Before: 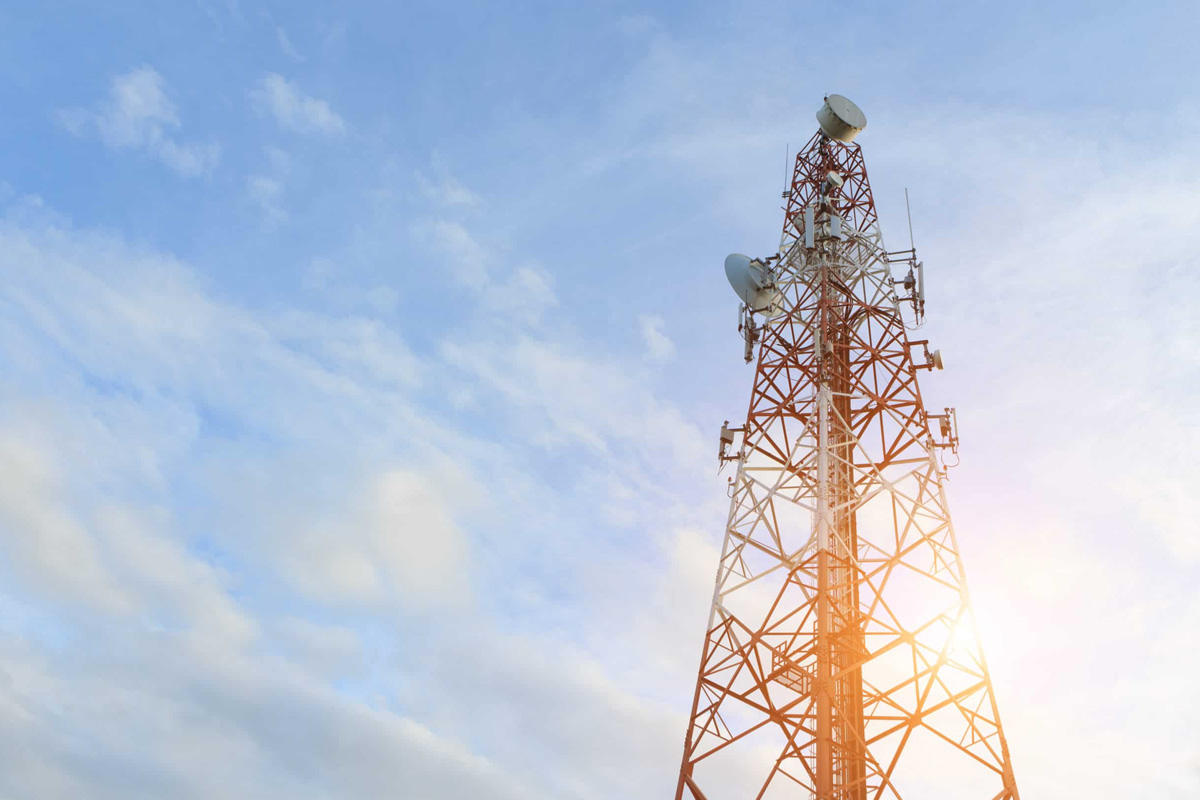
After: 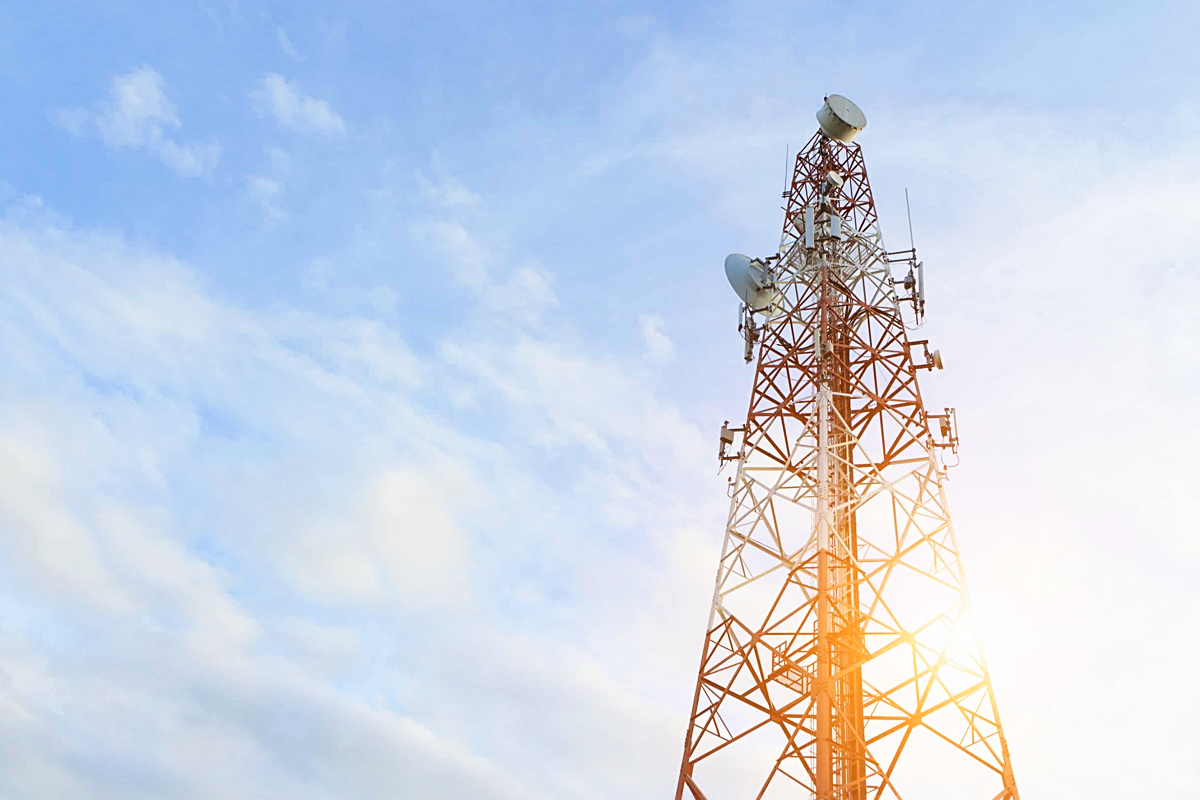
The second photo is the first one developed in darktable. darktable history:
sharpen: on, module defaults
base curve: curves: ch0 [(0, 0) (0.666, 0.806) (1, 1)], preserve colors none
